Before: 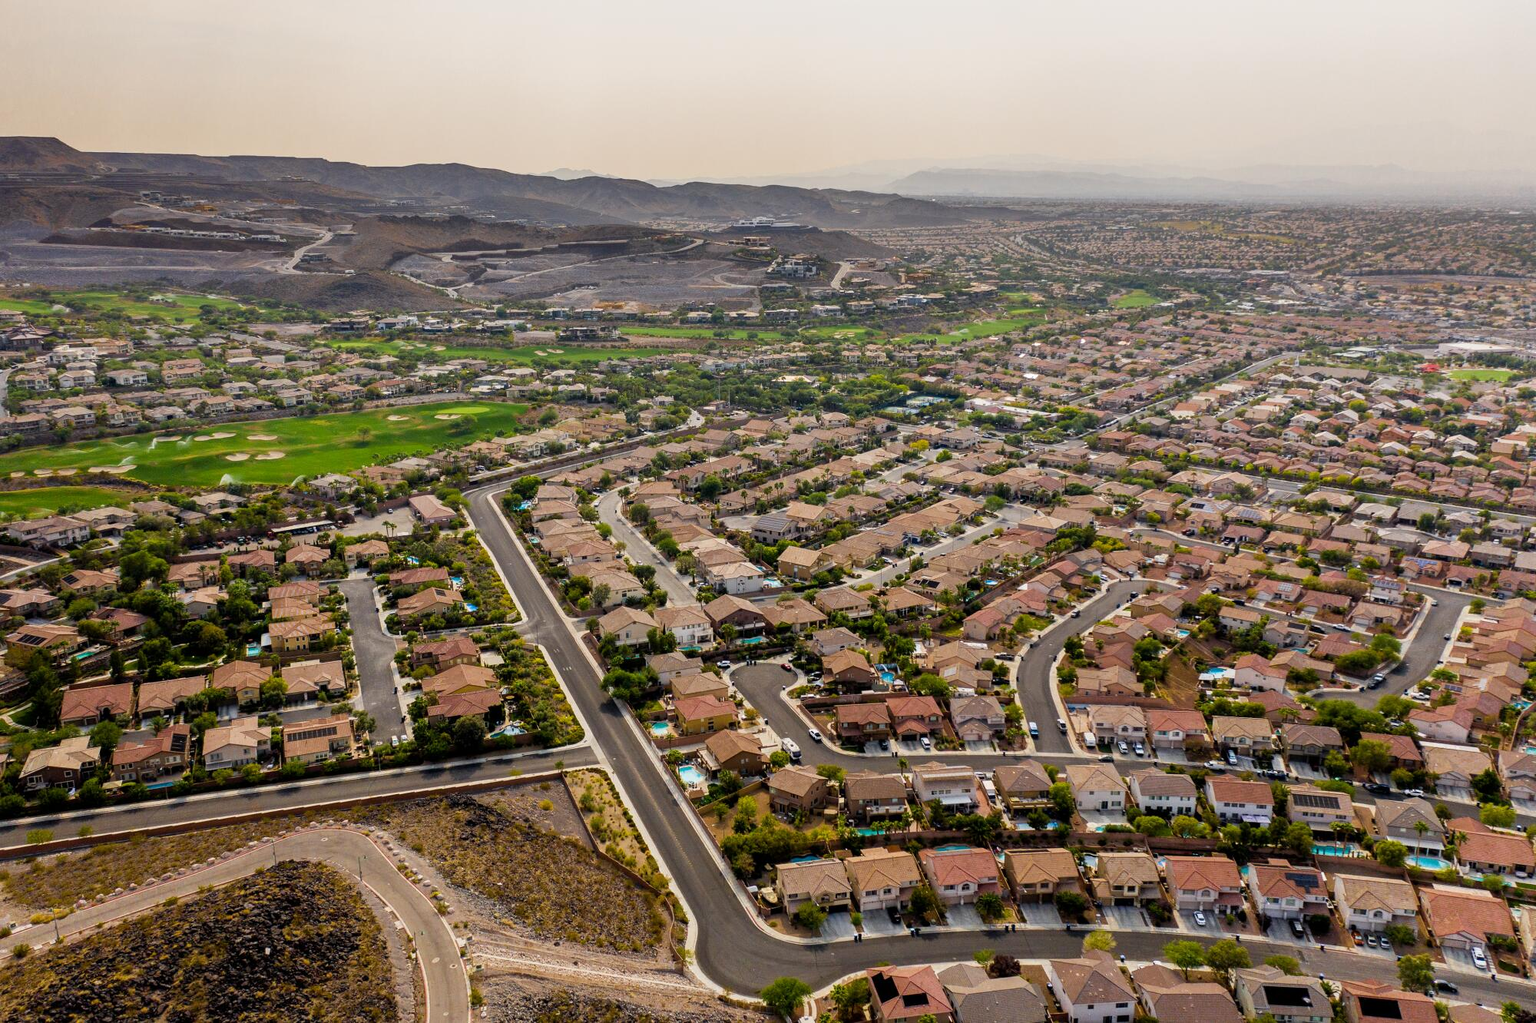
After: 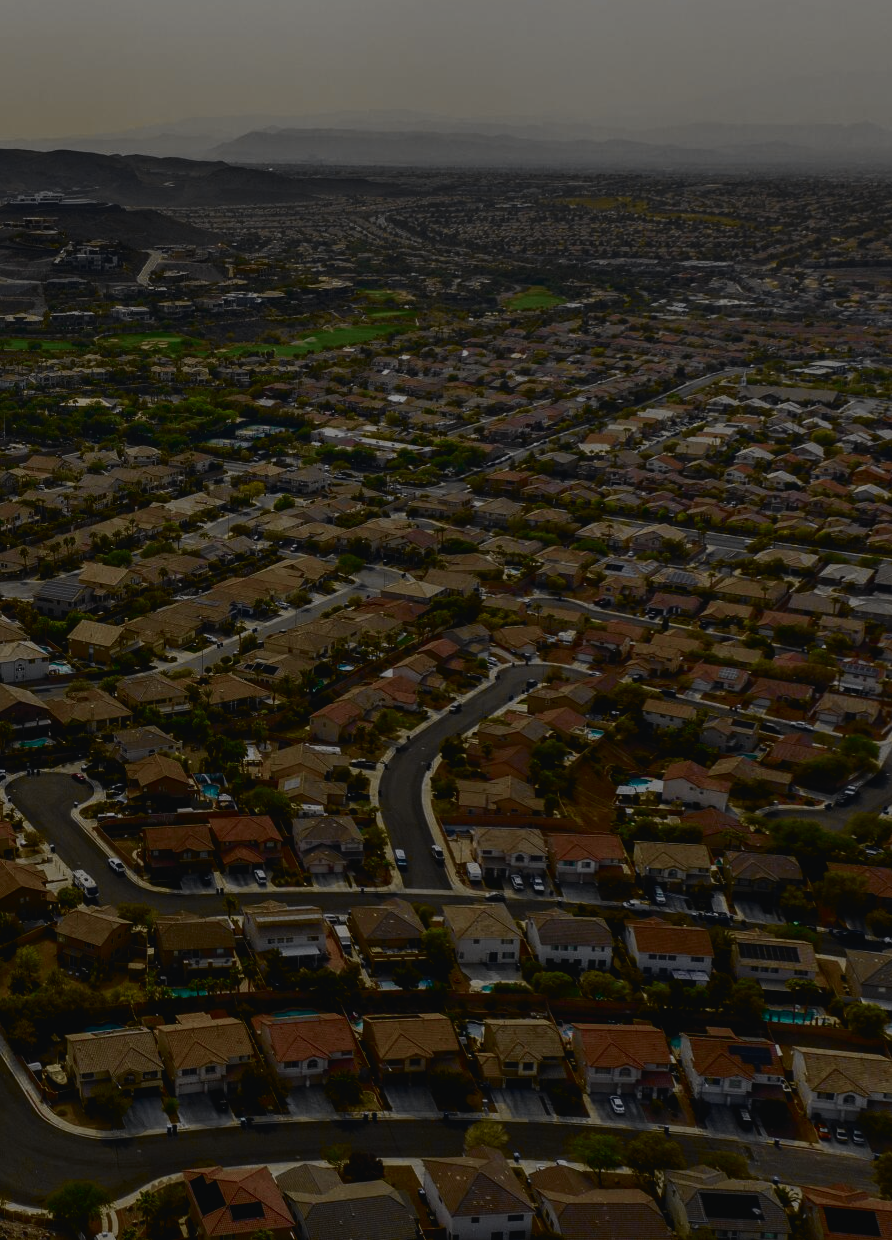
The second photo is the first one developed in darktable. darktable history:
tone curve: curves: ch0 [(0, 0.023) (0.037, 0.04) (0.131, 0.128) (0.304, 0.331) (0.504, 0.584) (0.616, 0.687) (0.704, 0.764) (0.808, 0.823) (1, 1)]; ch1 [(0, 0) (0.301, 0.3) (0.477, 0.472) (0.493, 0.497) (0.508, 0.501) (0.544, 0.541) (0.563, 0.565) (0.626, 0.66) (0.721, 0.776) (1, 1)]; ch2 [(0, 0) (0.249, 0.216) (0.349, 0.343) (0.424, 0.442) (0.476, 0.483) (0.502, 0.5) (0.517, 0.519) (0.532, 0.553) (0.569, 0.587) (0.634, 0.628) (0.706, 0.729) (0.828, 0.742) (1, 0.9)], color space Lab, independent channels, preserve colors none
crop: left 47.261%, top 6.906%, right 8.105%
exposure: exposure -2.375 EV, compensate highlight preservation false
contrast brightness saturation: contrast 0.218
